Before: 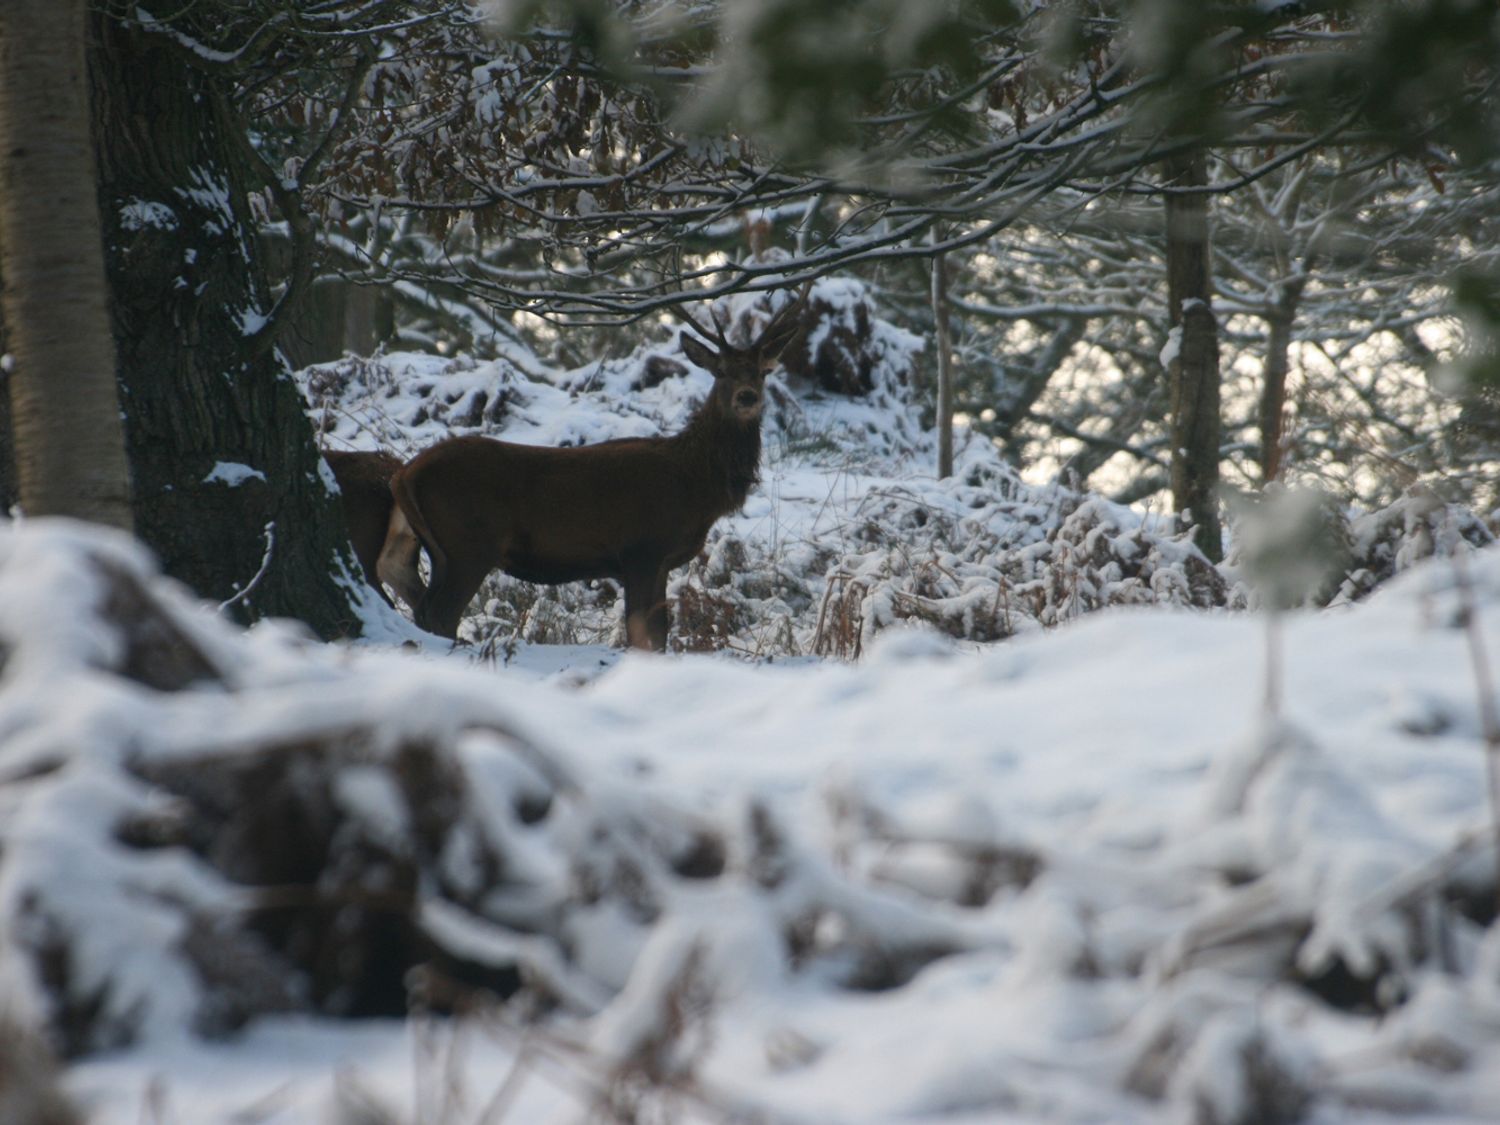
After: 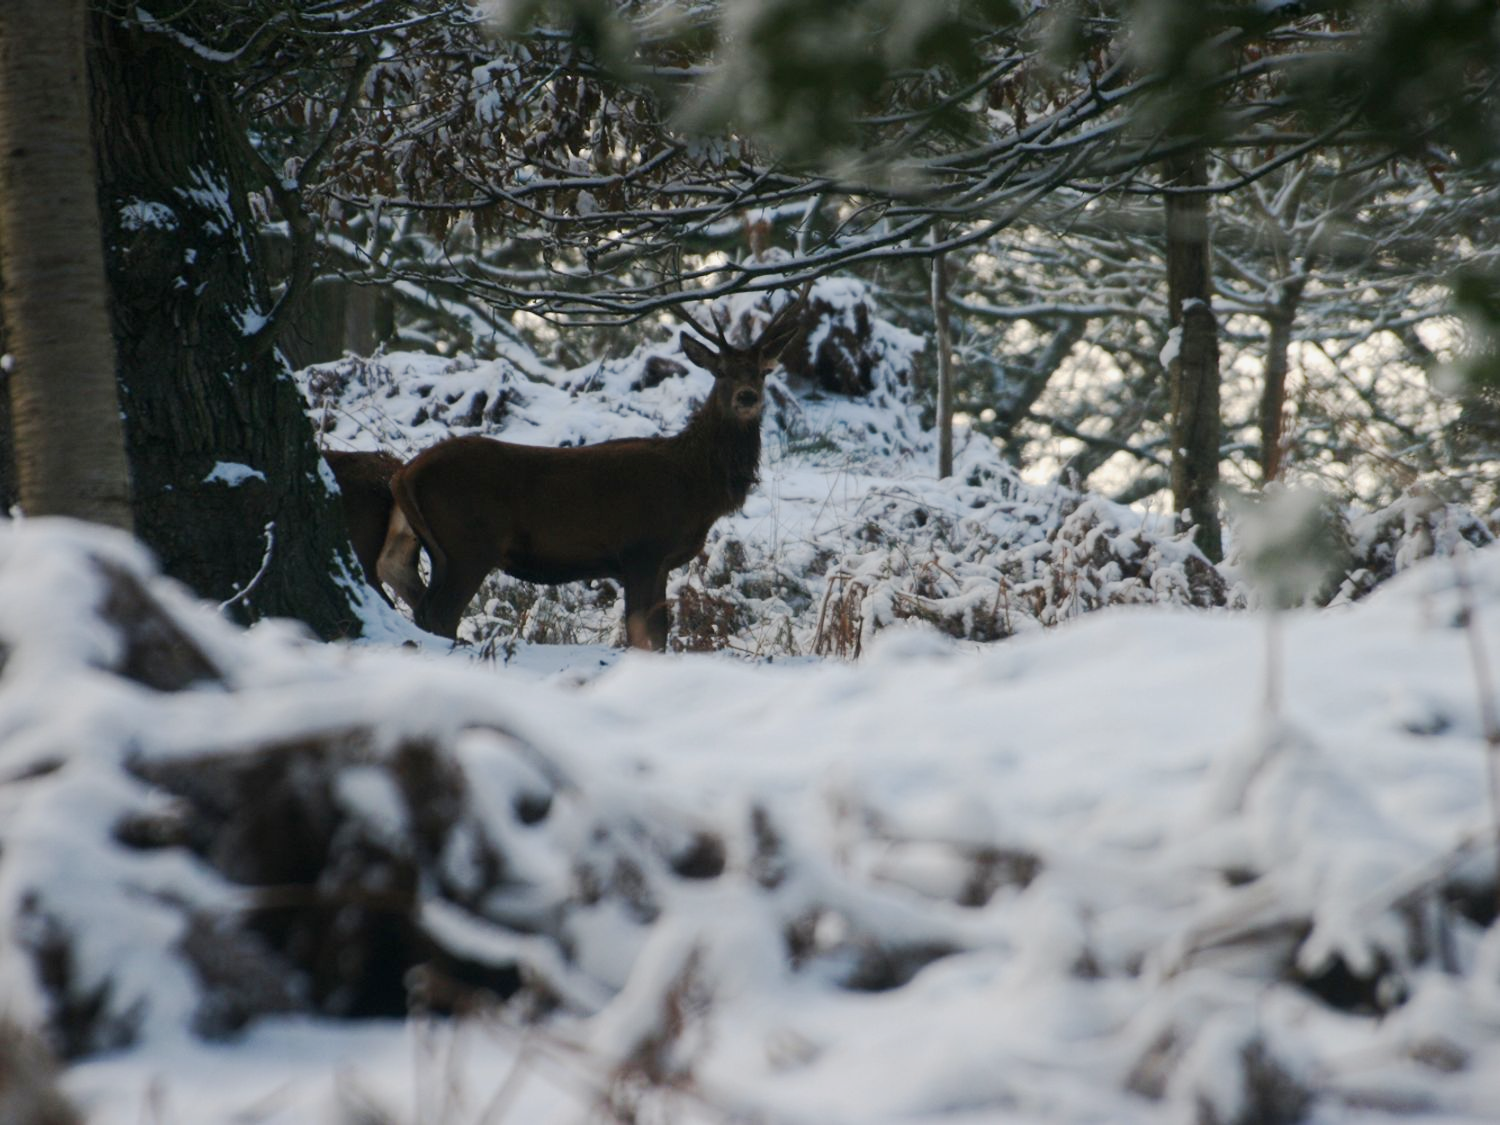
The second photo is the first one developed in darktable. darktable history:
tone curve: curves: ch0 [(0, 0) (0.052, 0.018) (0.236, 0.207) (0.41, 0.417) (0.485, 0.518) (0.54, 0.584) (0.625, 0.666) (0.845, 0.828) (0.994, 0.964)]; ch1 [(0, 0.055) (0.15, 0.117) (0.317, 0.34) (0.382, 0.408) (0.434, 0.441) (0.472, 0.479) (0.498, 0.501) (0.557, 0.558) (0.616, 0.59) (0.739, 0.7) (0.873, 0.857) (1, 0.928)]; ch2 [(0, 0) (0.352, 0.403) (0.447, 0.466) (0.482, 0.482) (0.528, 0.526) (0.586, 0.577) (0.618, 0.621) (0.785, 0.747) (1, 1)], preserve colors none
